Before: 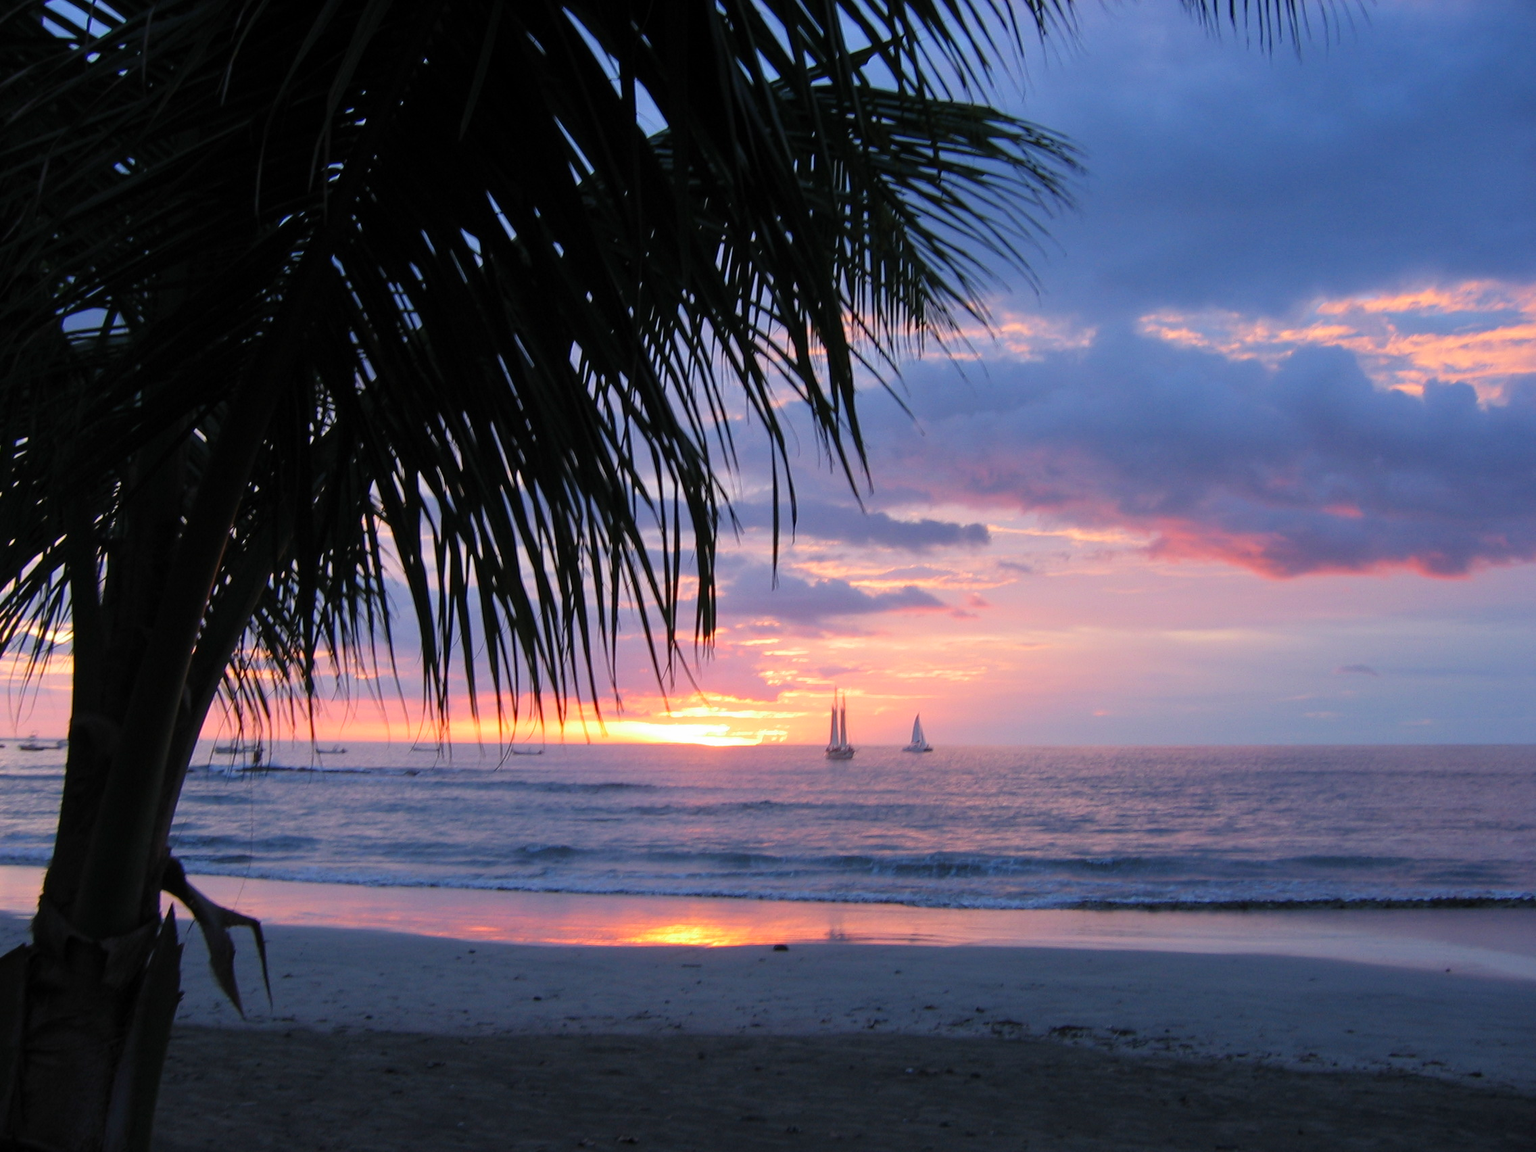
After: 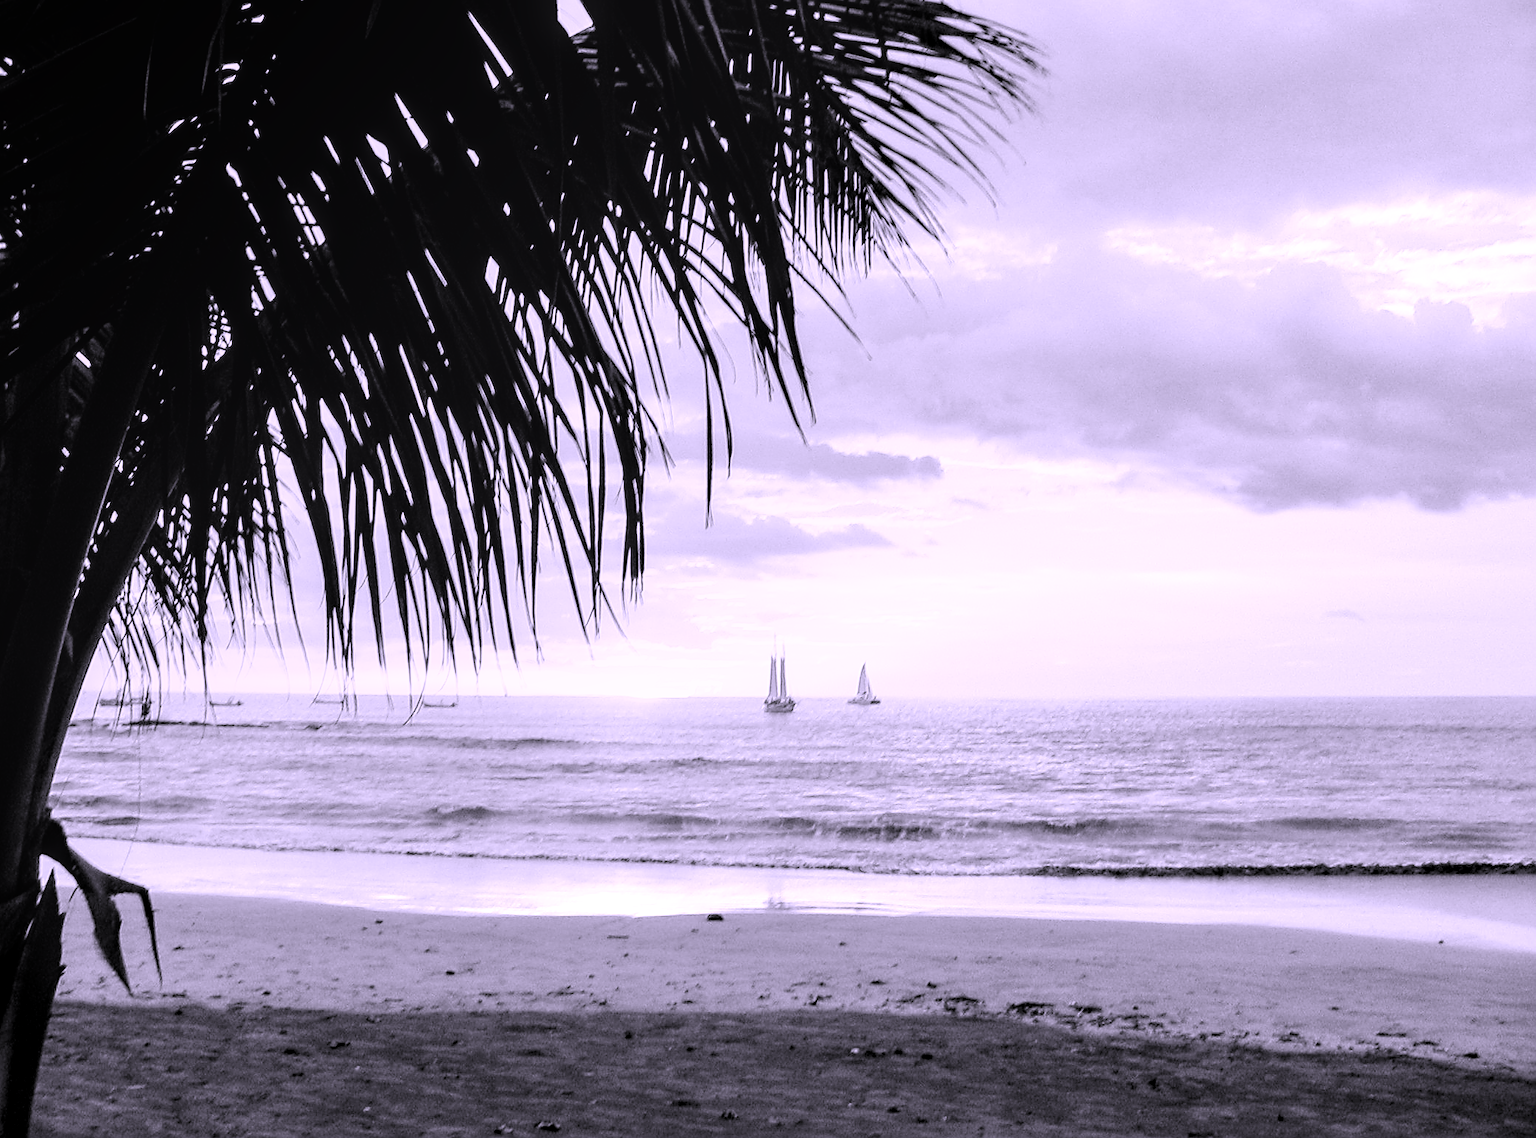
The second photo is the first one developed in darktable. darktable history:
color correction: highlights a* 15.07, highlights b* -25.43
crop and rotate: left 8.095%, top 9.104%
filmic rgb: black relative exposure -5.08 EV, white relative exposure 3.54 EV, threshold 2.94 EV, hardness 3.19, contrast 1.387, highlights saturation mix -49.82%, preserve chrominance RGB euclidean norm (legacy), color science v4 (2020), enable highlight reconstruction true
contrast brightness saturation: contrast 0.045, saturation 0.163
sharpen: amount 0.895
exposure: exposure 0.605 EV, compensate highlight preservation false
local contrast: detail 140%
tone equalizer: -7 EV 0.158 EV, -6 EV 0.592 EV, -5 EV 1.12 EV, -4 EV 1.29 EV, -3 EV 1.14 EV, -2 EV 0.6 EV, -1 EV 0.162 EV, smoothing diameter 25%, edges refinement/feathering 7.56, preserve details guided filter
